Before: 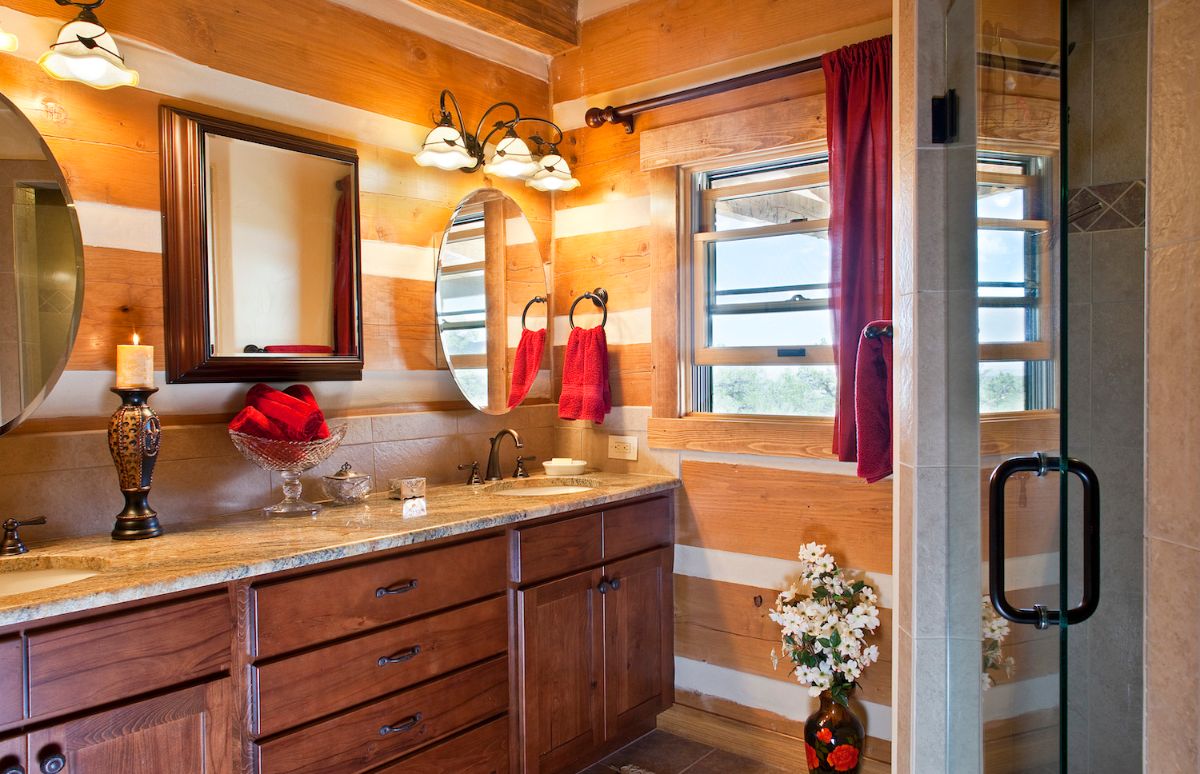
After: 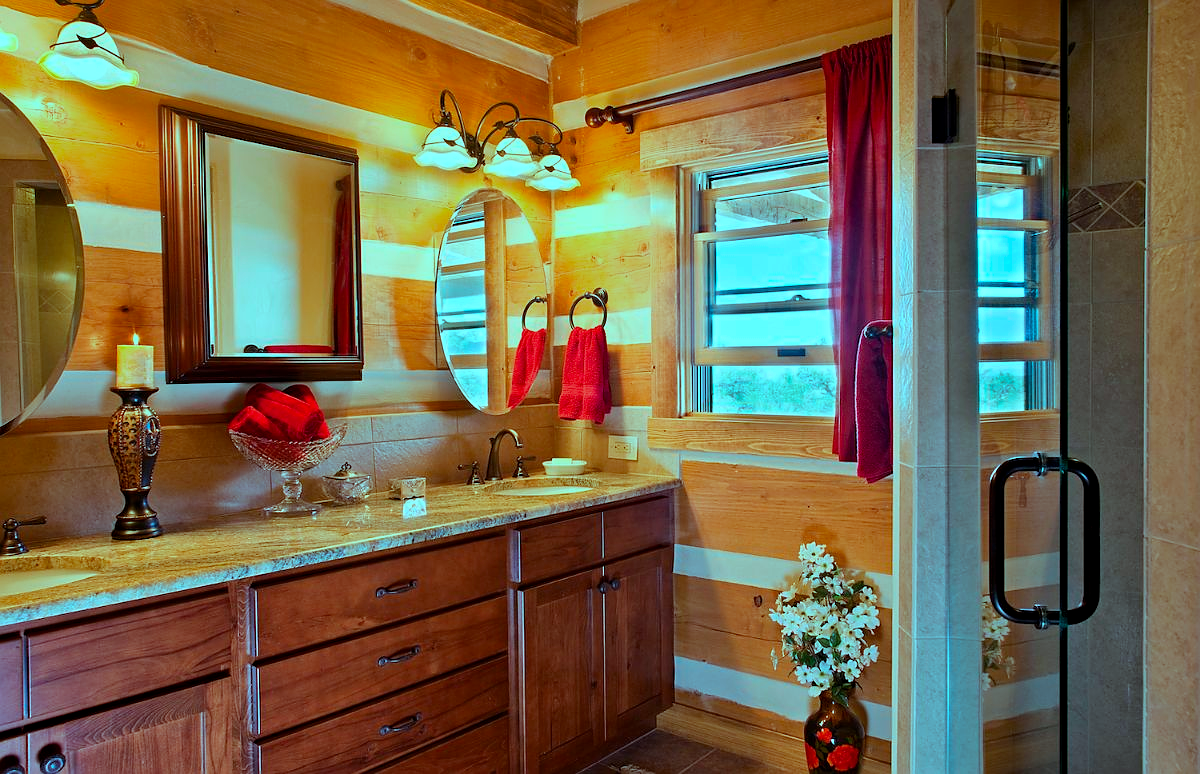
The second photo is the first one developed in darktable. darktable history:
contrast brightness saturation: contrast 0.081, saturation 0.201
sharpen: radius 0.976, amount 0.609
color balance rgb: highlights gain › luminance -32.986%, highlights gain › chroma 5.728%, highlights gain › hue 214.97°, perceptual saturation grading › global saturation 0.309%, global vibrance 6.475%, contrast 13.224%, saturation formula JzAzBz (2021)
color correction: highlights b* -0.025, saturation 0.977
haze removal: compatibility mode true, adaptive false
